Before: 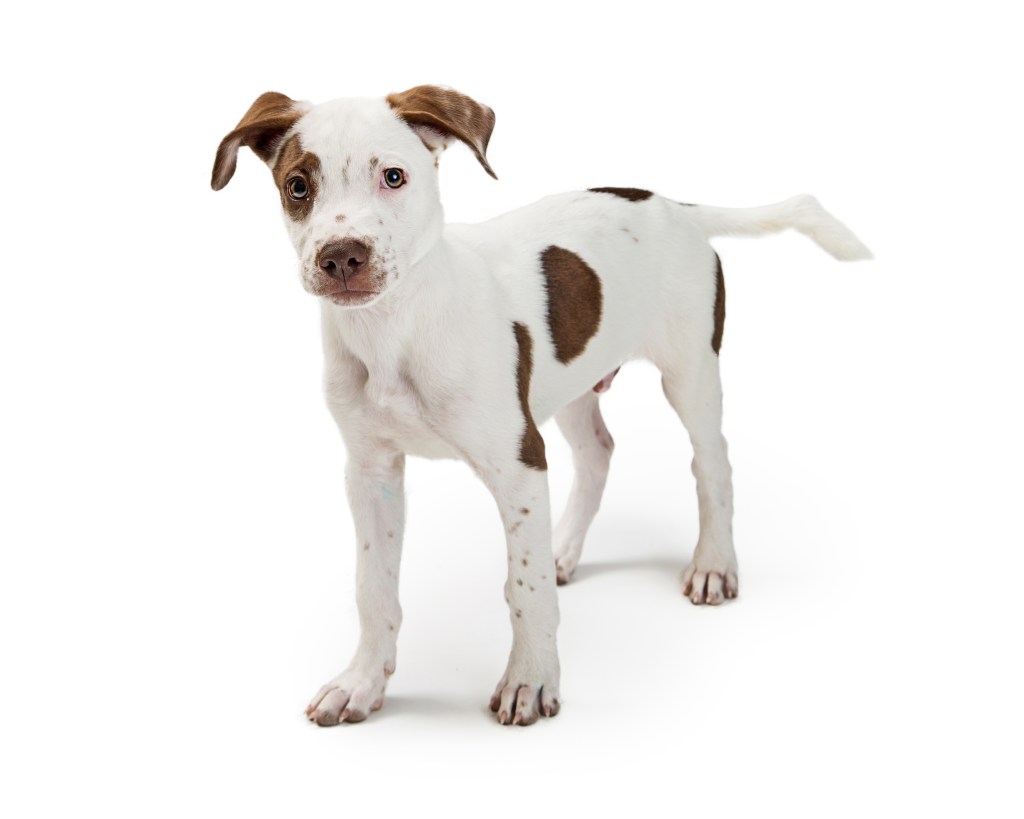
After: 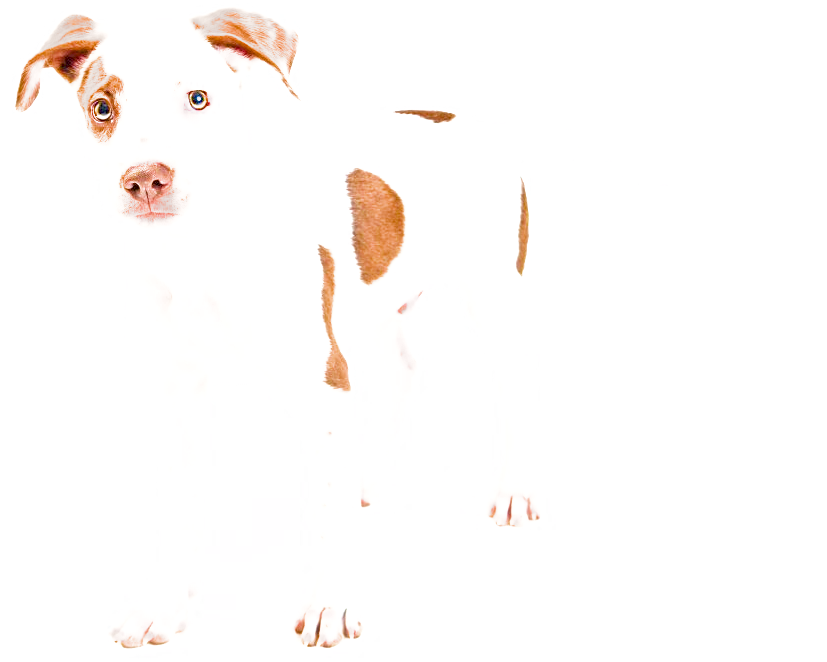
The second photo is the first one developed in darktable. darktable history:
crop: left 19.159%, top 9.58%, bottom 9.58%
color balance rgb: perceptual saturation grading › global saturation 25%, perceptual brilliance grading › global brilliance 35%, perceptual brilliance grading › highlights 50%, perceptual brilliance grading › mid-tones 60%, perceptual brilliance grading › shadows 35%, global vibrance 20%
filmic rgb: middle gray luminance 4.29%, black relative exposure -13 EV, white relative exposure 5 EV, threshold 6 EV, target black luminance 0%, hardness 5.19, latitude 59.69%, contrast 0.767, highlights saturation mix 5%, shadows ↔ highlights balance 25.95%, add noise in highlights 0, color science v3 (2019), use custom middle-gray values true, iterations of high-quality reconstruction 0, contrast in highlights soft, enable highlight reconstruction true
